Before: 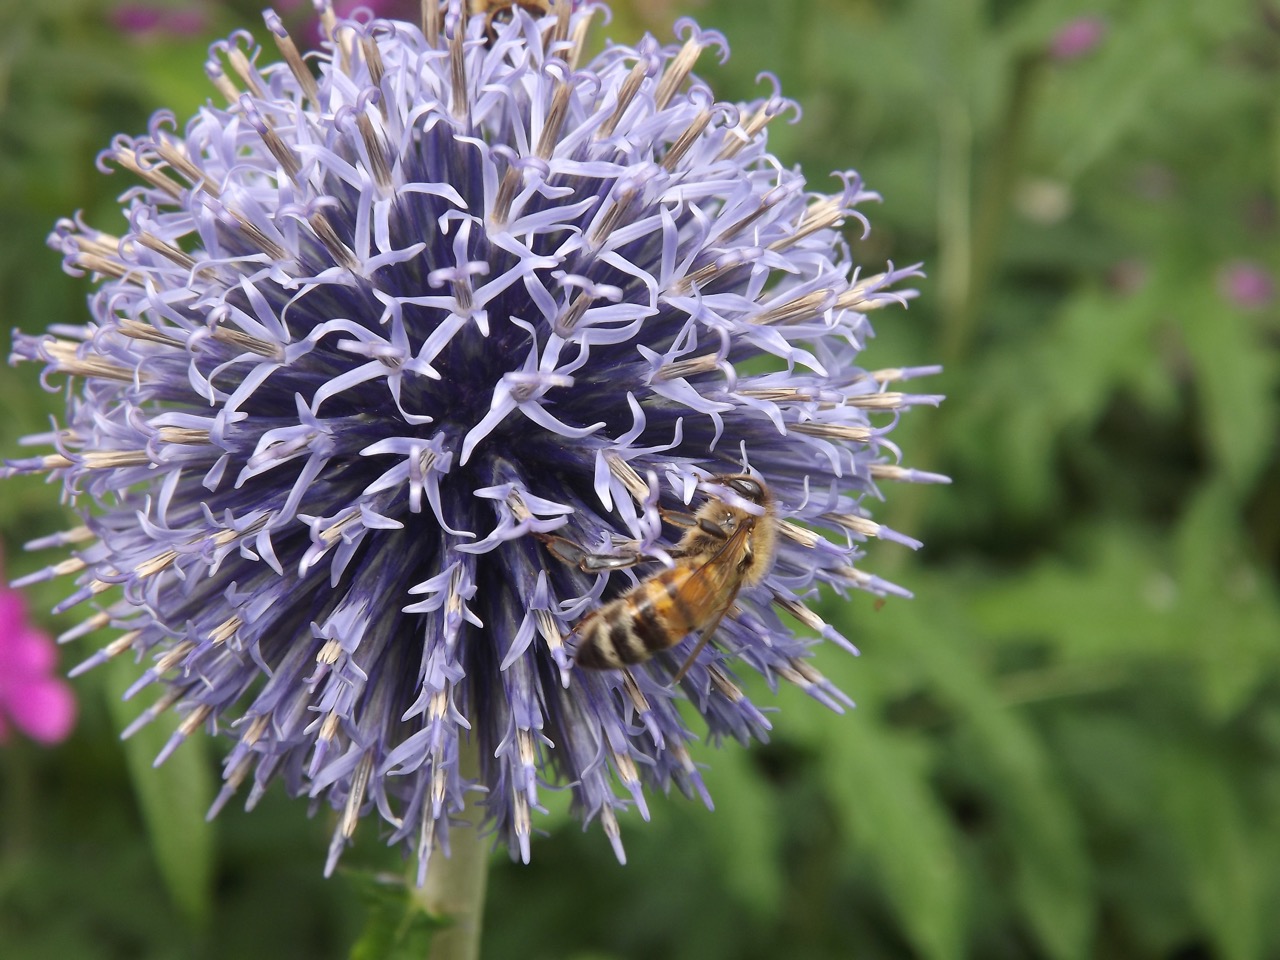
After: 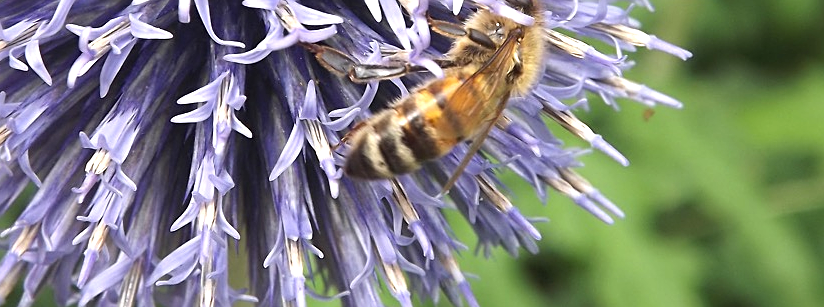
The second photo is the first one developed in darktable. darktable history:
sharpen: on, module defaults
crop: left 18.091%, top 51.13%, right 17.525%, bottom 16.85%
exposure: black level correction 0, exposure 0.7 EV, compensate exposure bias true, compensate highlight preservation false
